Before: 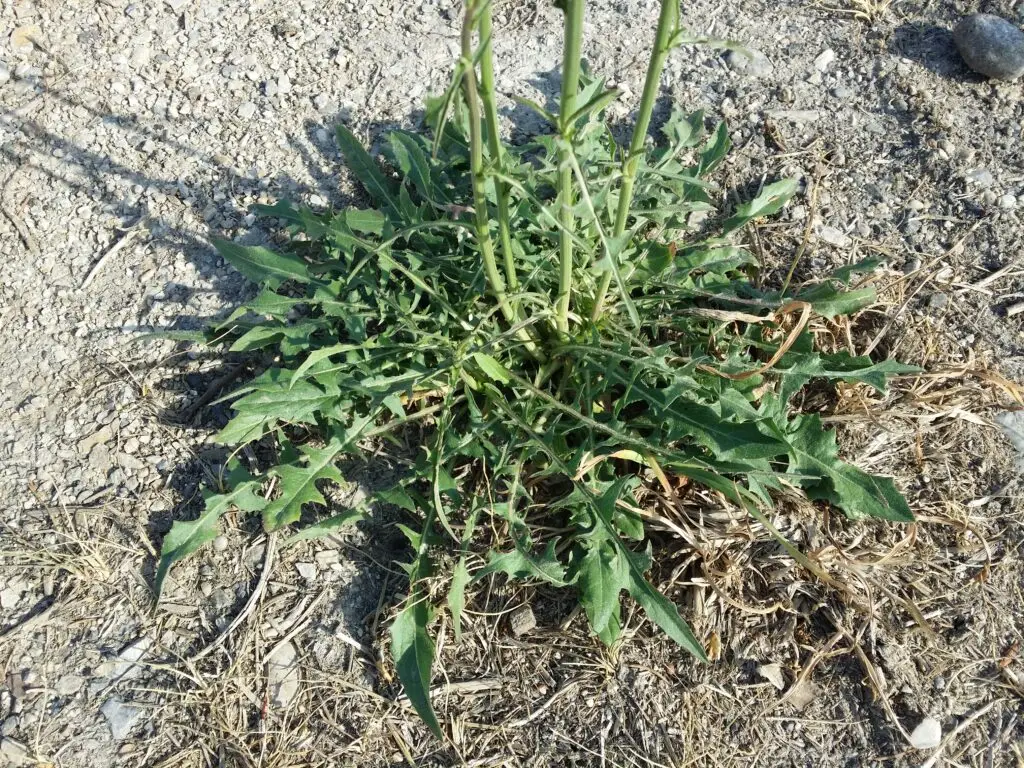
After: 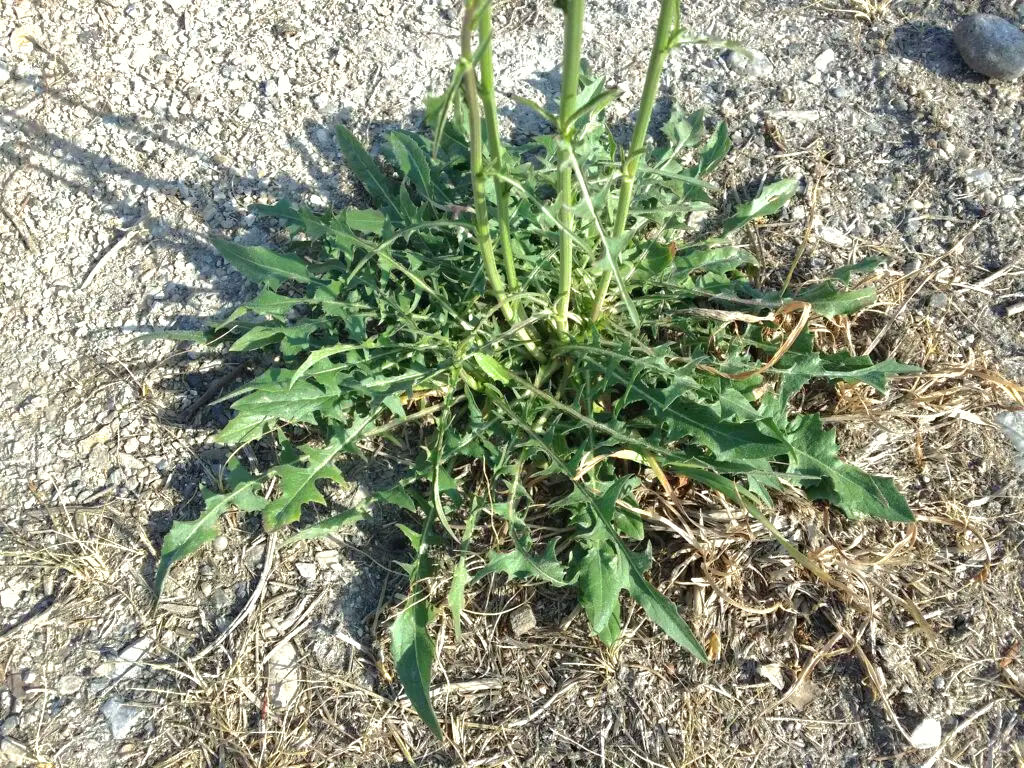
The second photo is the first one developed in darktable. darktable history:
exposure: exposure 0.485 EV, compensate highlight preservation false
shadows and highlights: shadows 40, highlights -60
